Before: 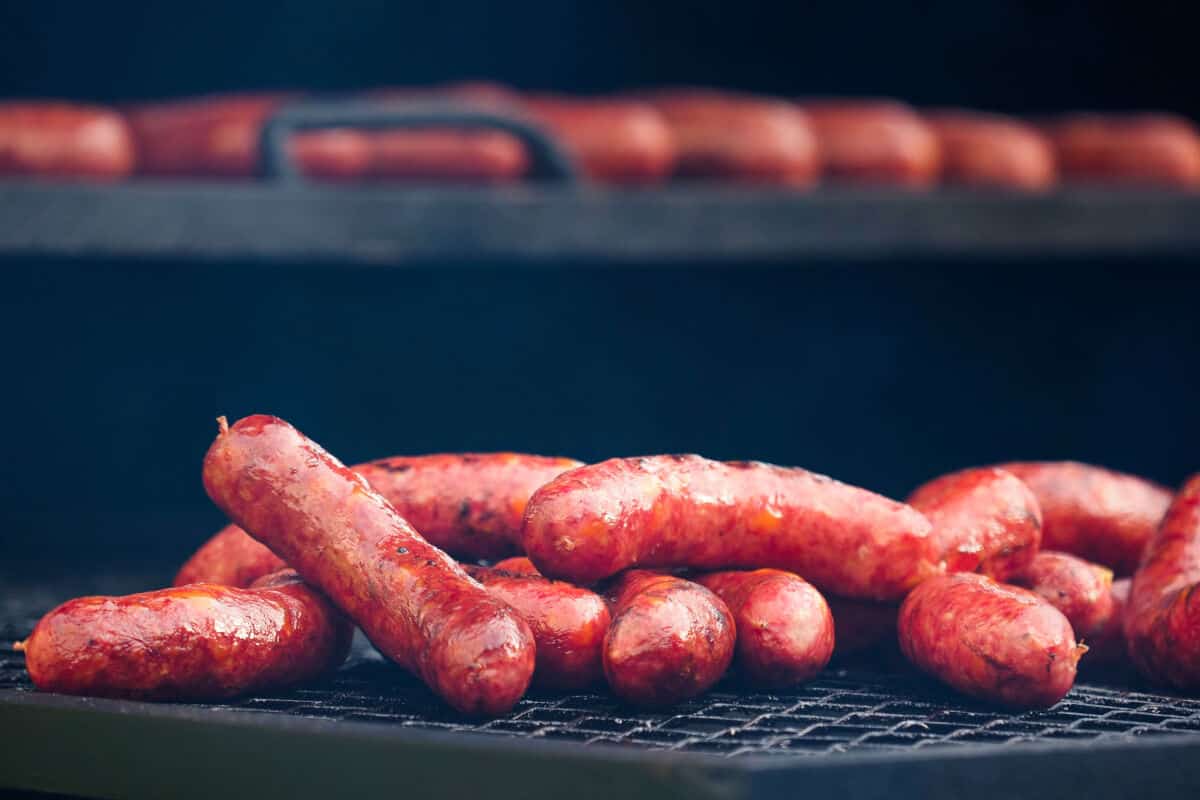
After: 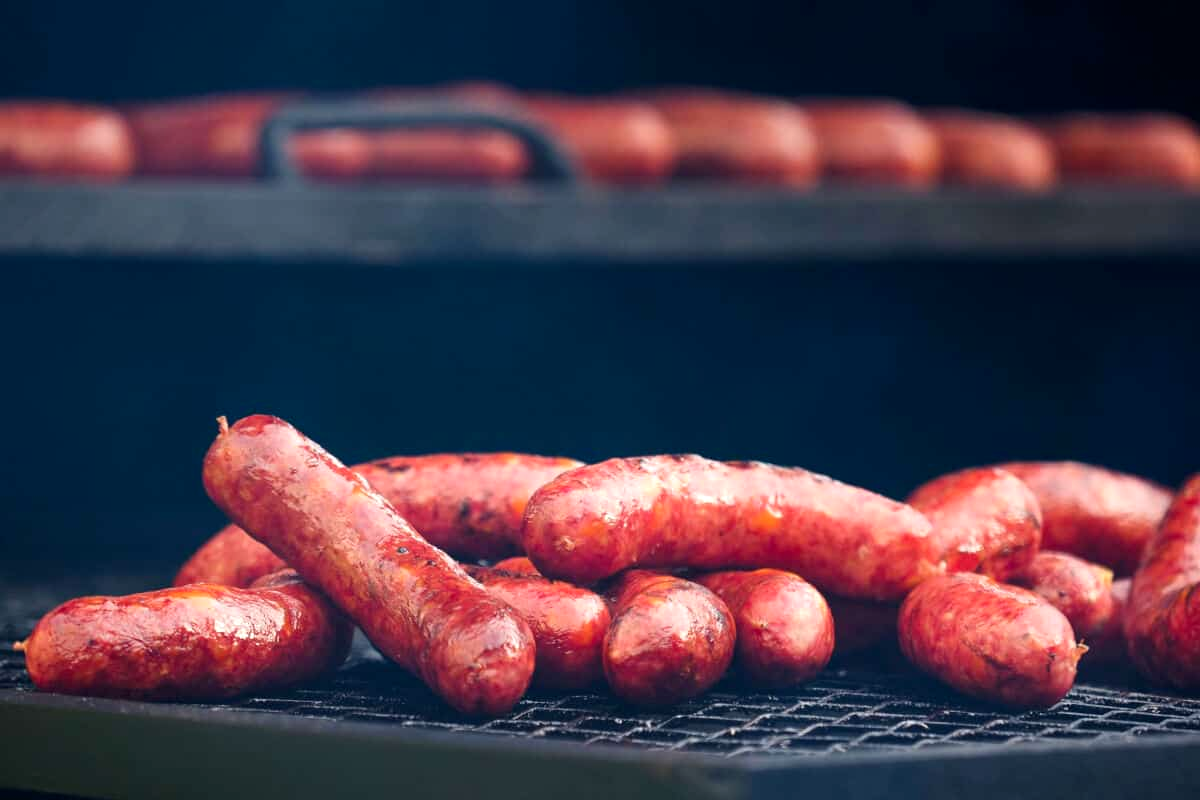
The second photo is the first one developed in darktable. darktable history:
contrast brightness saturation: contrast 0.07
exposure: black level correction 0.001, exposure 0.14 EV, compensate highlight preservation false
